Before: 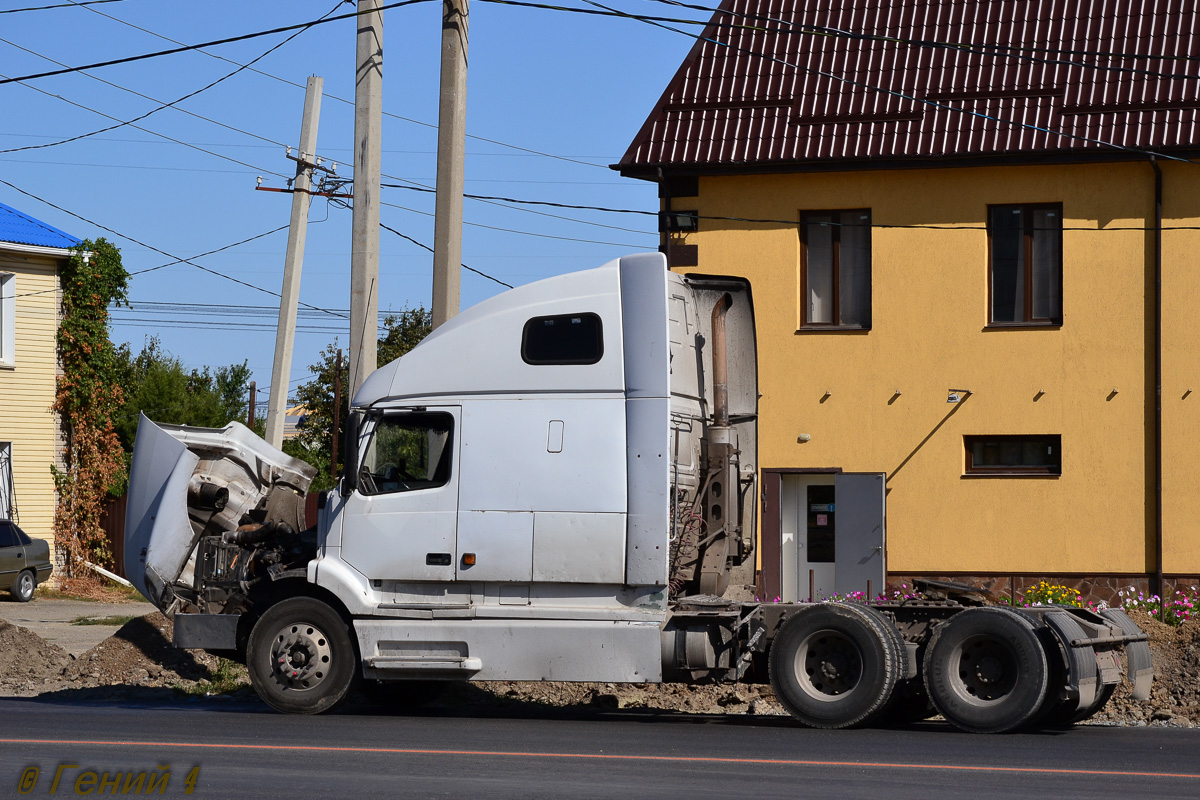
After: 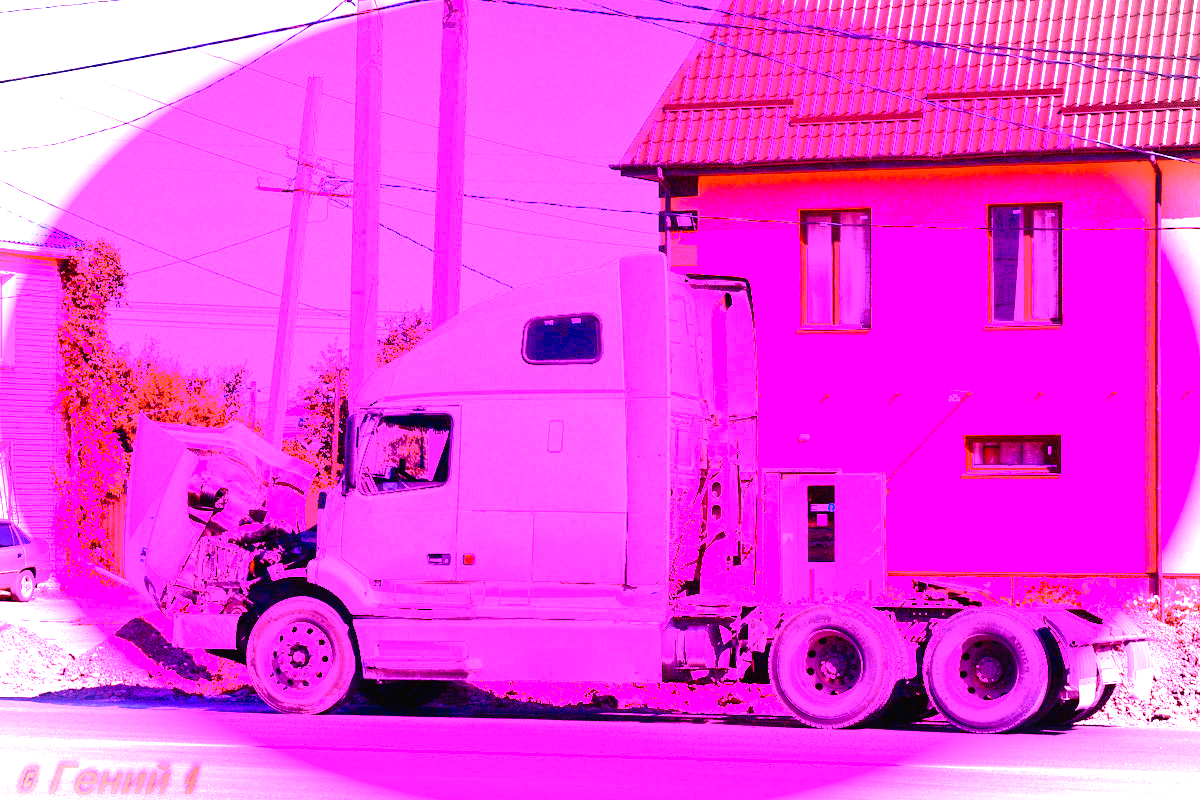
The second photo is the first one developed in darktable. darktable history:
vignetting: fall-off start 100%, brightness -0.282, width/height ratio 1.31
white balance: red 8, blue 8
tone curve: curves: ch0 [(0, 0) (0.003, 0.016) (0.011, 0.015) (0.025, 0.017) (0.044, 0.026) (0.069, 0.034) (0.1, 0.043) (0.136, 0.068) (0.177, 0.119) (0.224, 0.175) (0.277, 0.251) (0.335, 0.328) (0.399, 0.415) (0.468, 0.499) (0.543, 0.58) (0.623, 0.659) (0.709, 0.731) (0.801, 0.807) (0.898, 0.895) (1, 1)], preserve colors none
